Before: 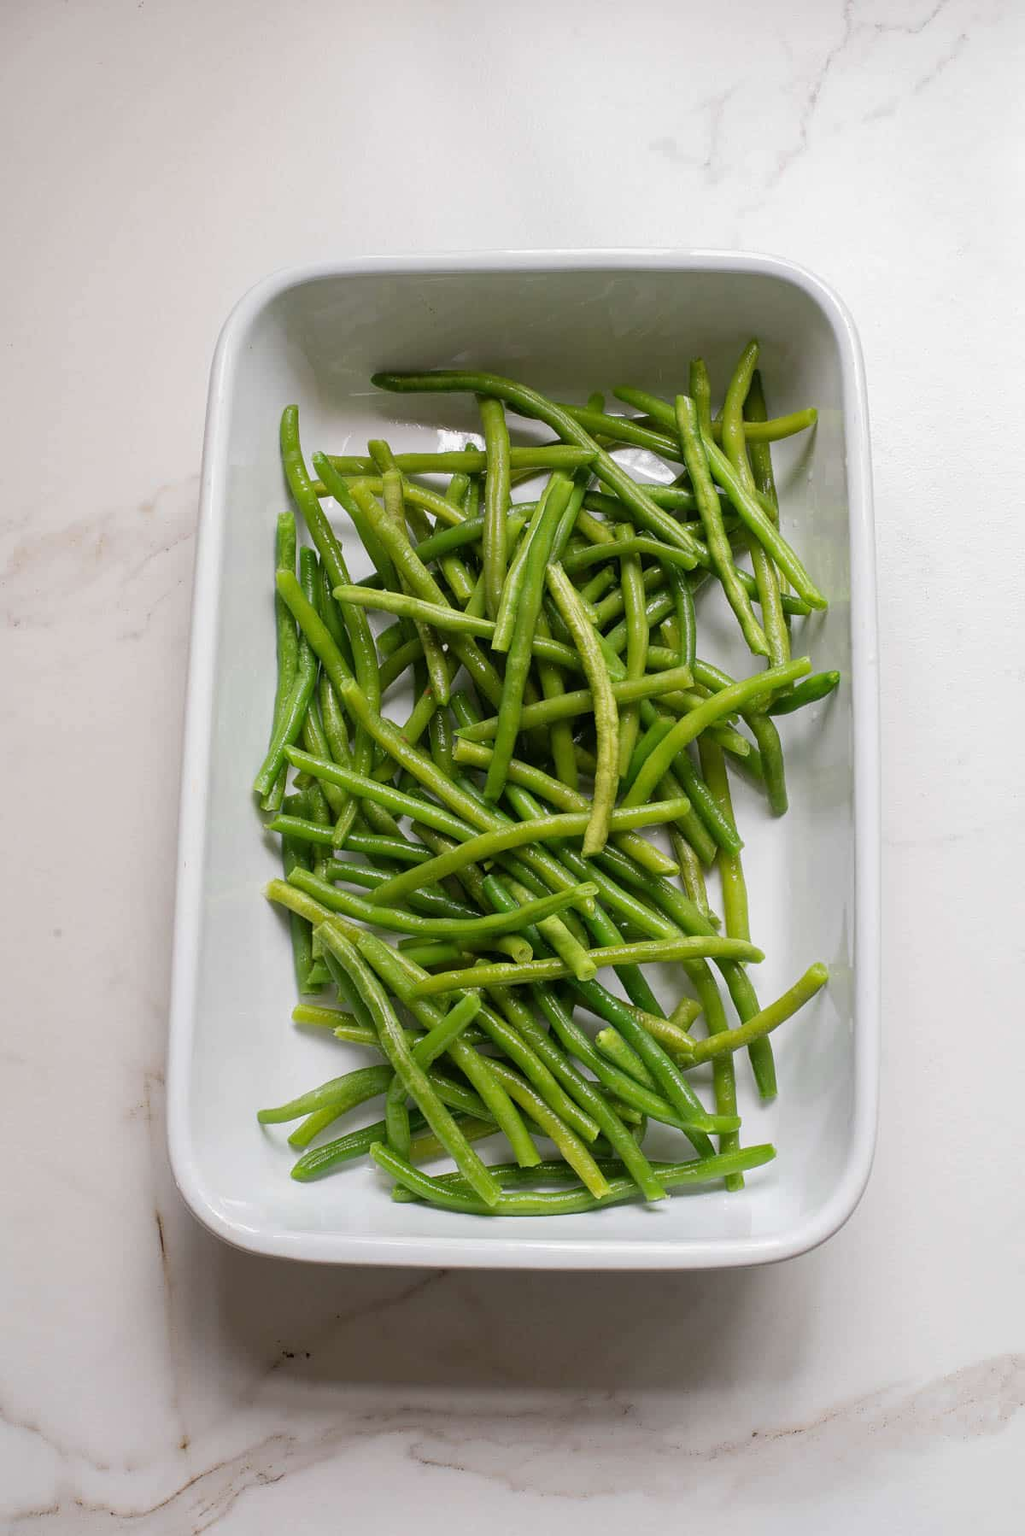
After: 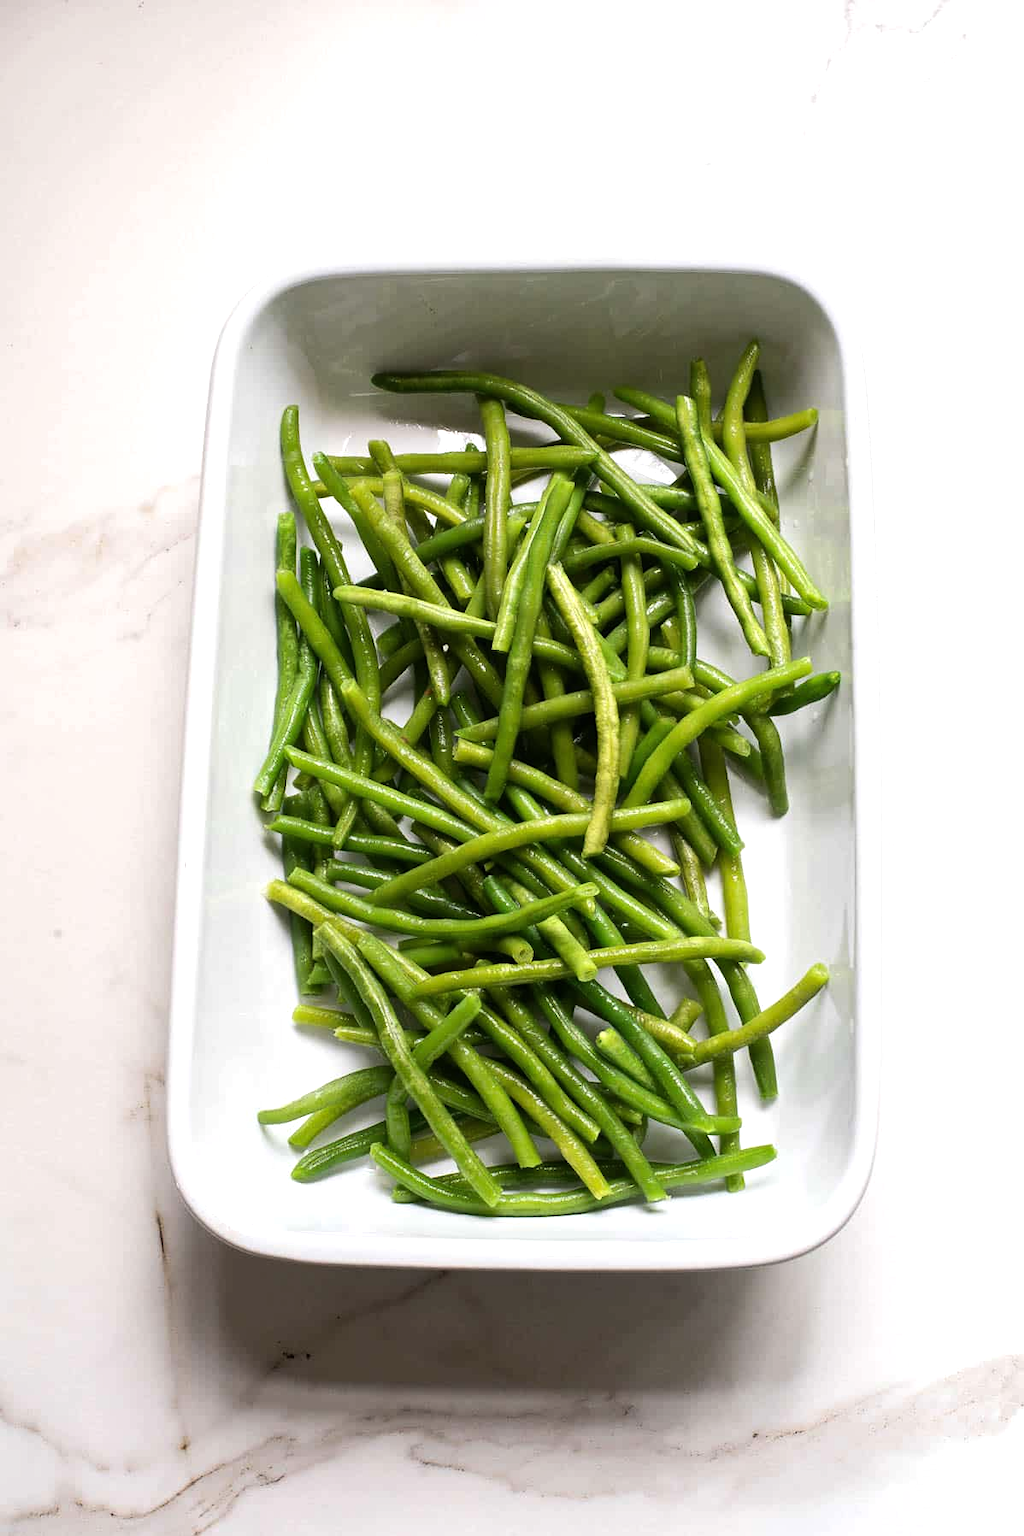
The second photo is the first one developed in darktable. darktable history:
tone equalizer: -8 EV -0.716 EV, -7 EV -0.724 EV, -6 EV -0.636 EV, -5 EV -0.394 EV, -3 EV 0.374 EV, -2 EV 0.6 EV, -1 EV 0.688 EV, +0 EV 0.727 EV, edges refinement/feathering 500, mask exposure compensation -1.57 EV, preserve details no
